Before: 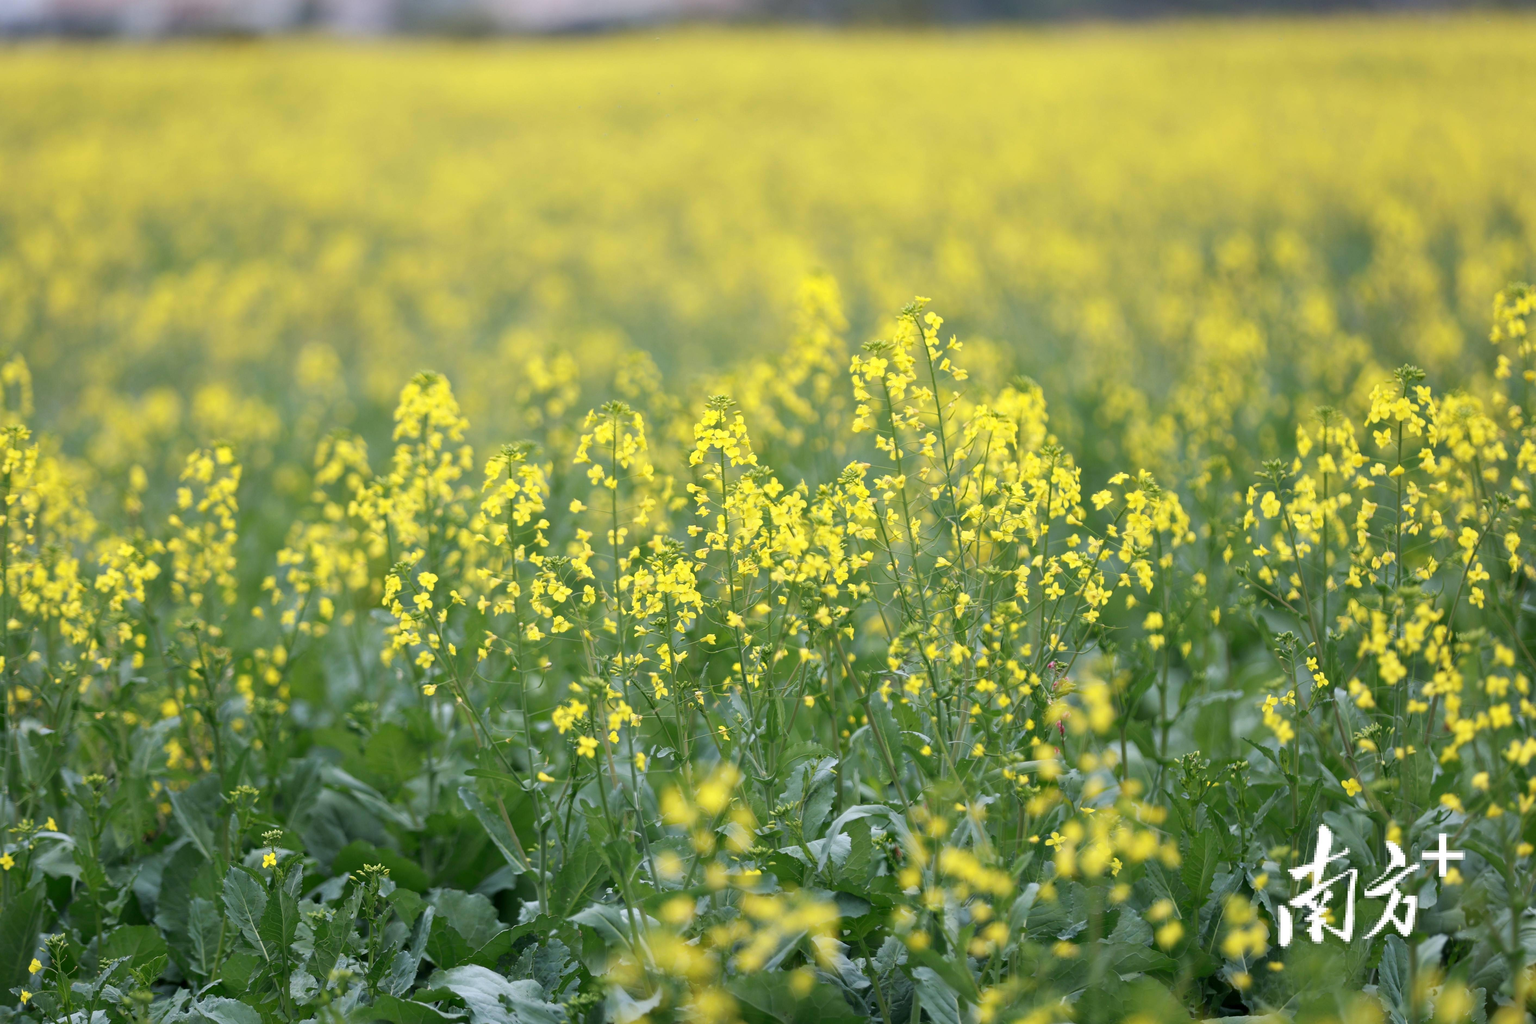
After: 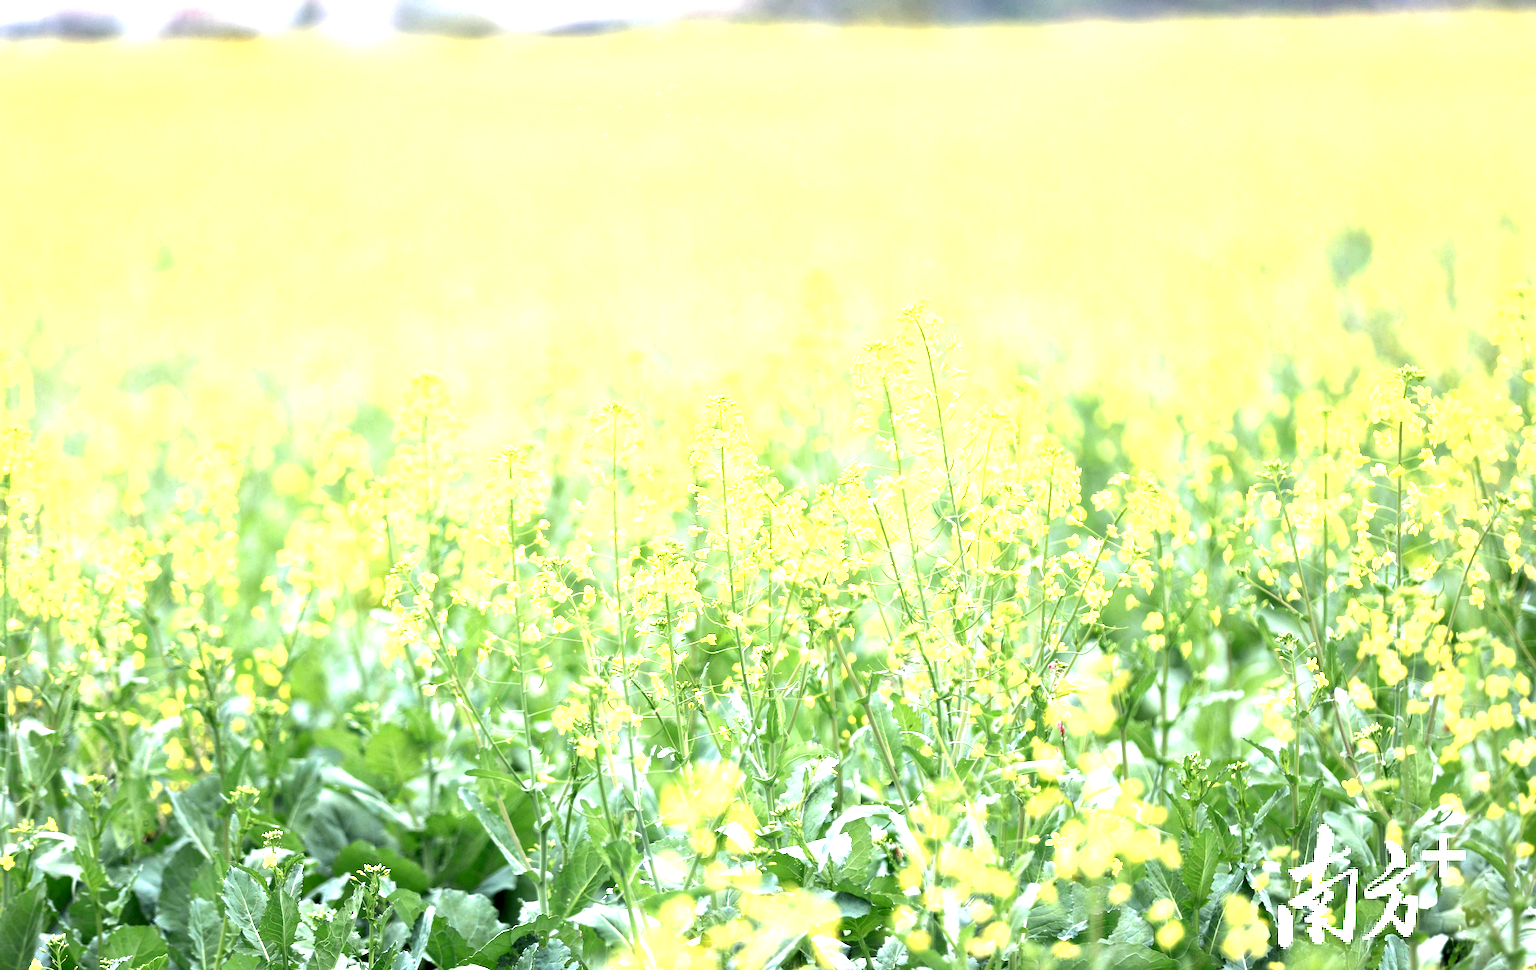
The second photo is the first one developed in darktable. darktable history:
tone equalizer: -8 EV -0.749 EV, -7 EV -0.689 EV, -6 EV -0.62 EV, -5 EV -0.414 EV, -3 EV 0.403 EV, -2 EV 0.6 EV, -1 EV 0.677 EV, +0 EV 0.726 EV
exposure: black level correction 0, exposure 1.402 EV, compensate exposure bias true, compensate highlight preservation false
crop and rotate: top 0.007%, bottom 5.197%
local contrast: highlights 141%, shadows 122%, detail 138%, midtone range 0.258
contrast brightness saturation: saturation -0.048
